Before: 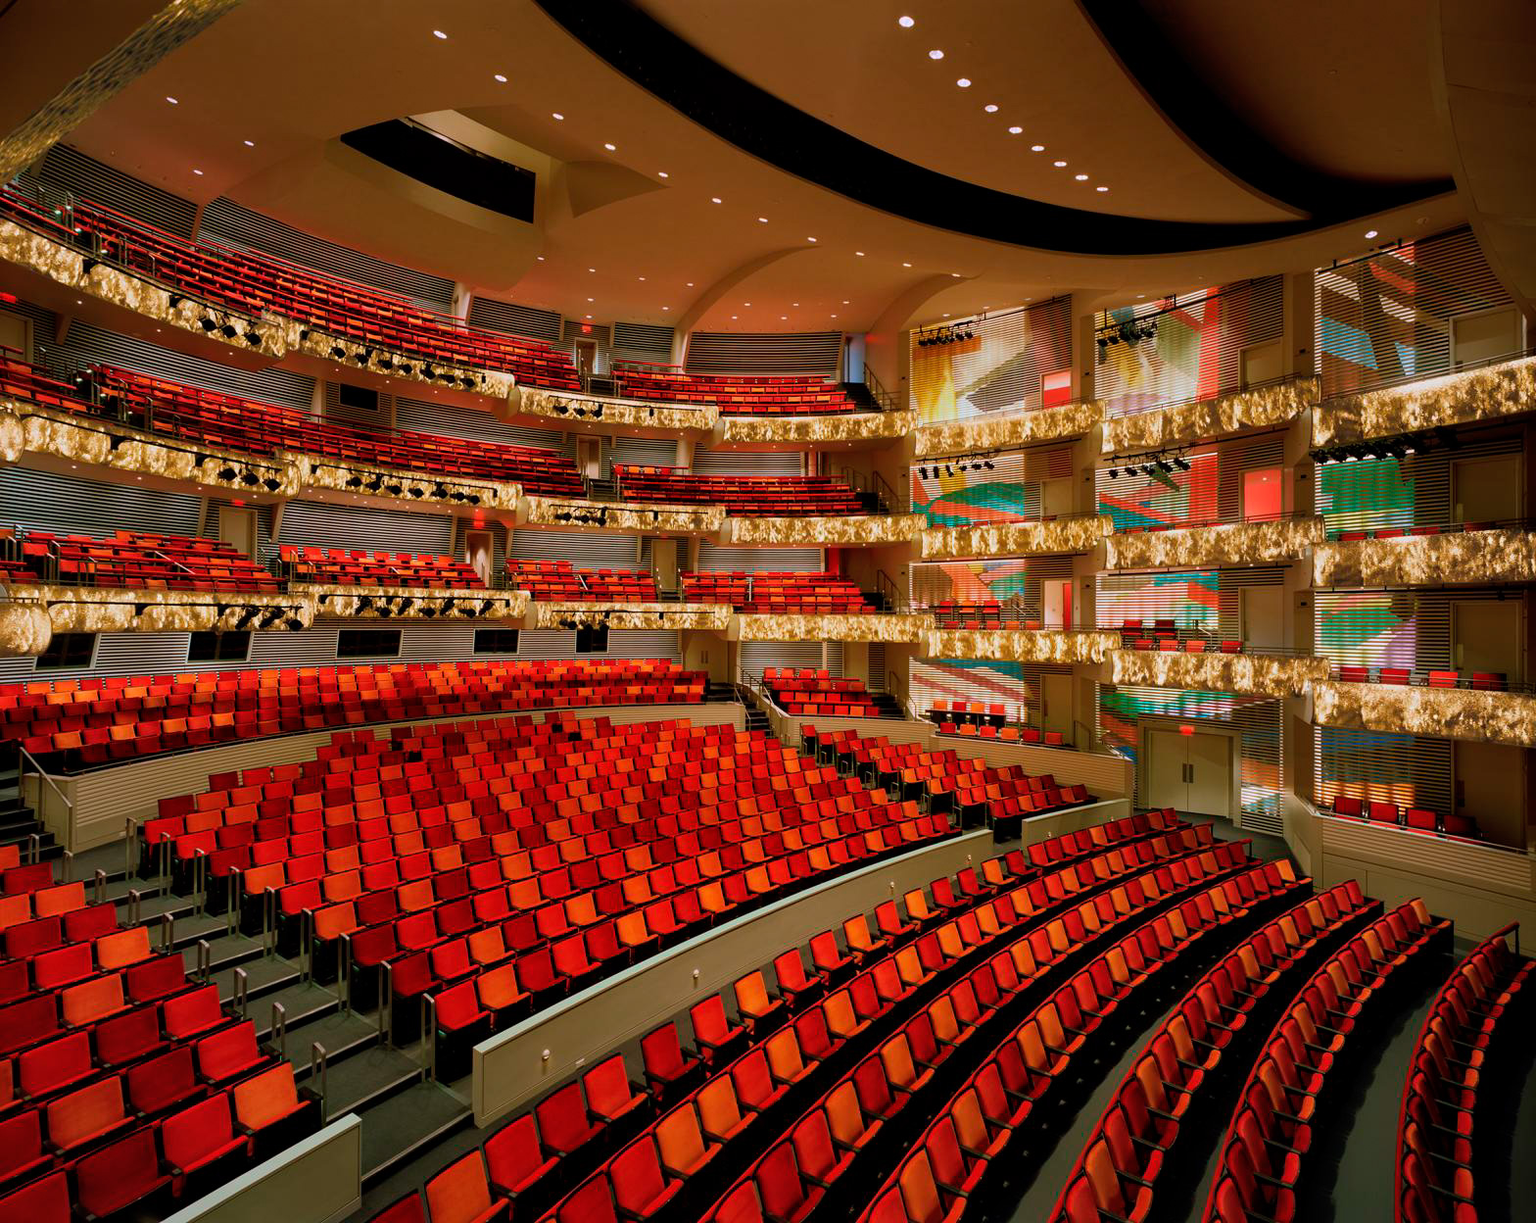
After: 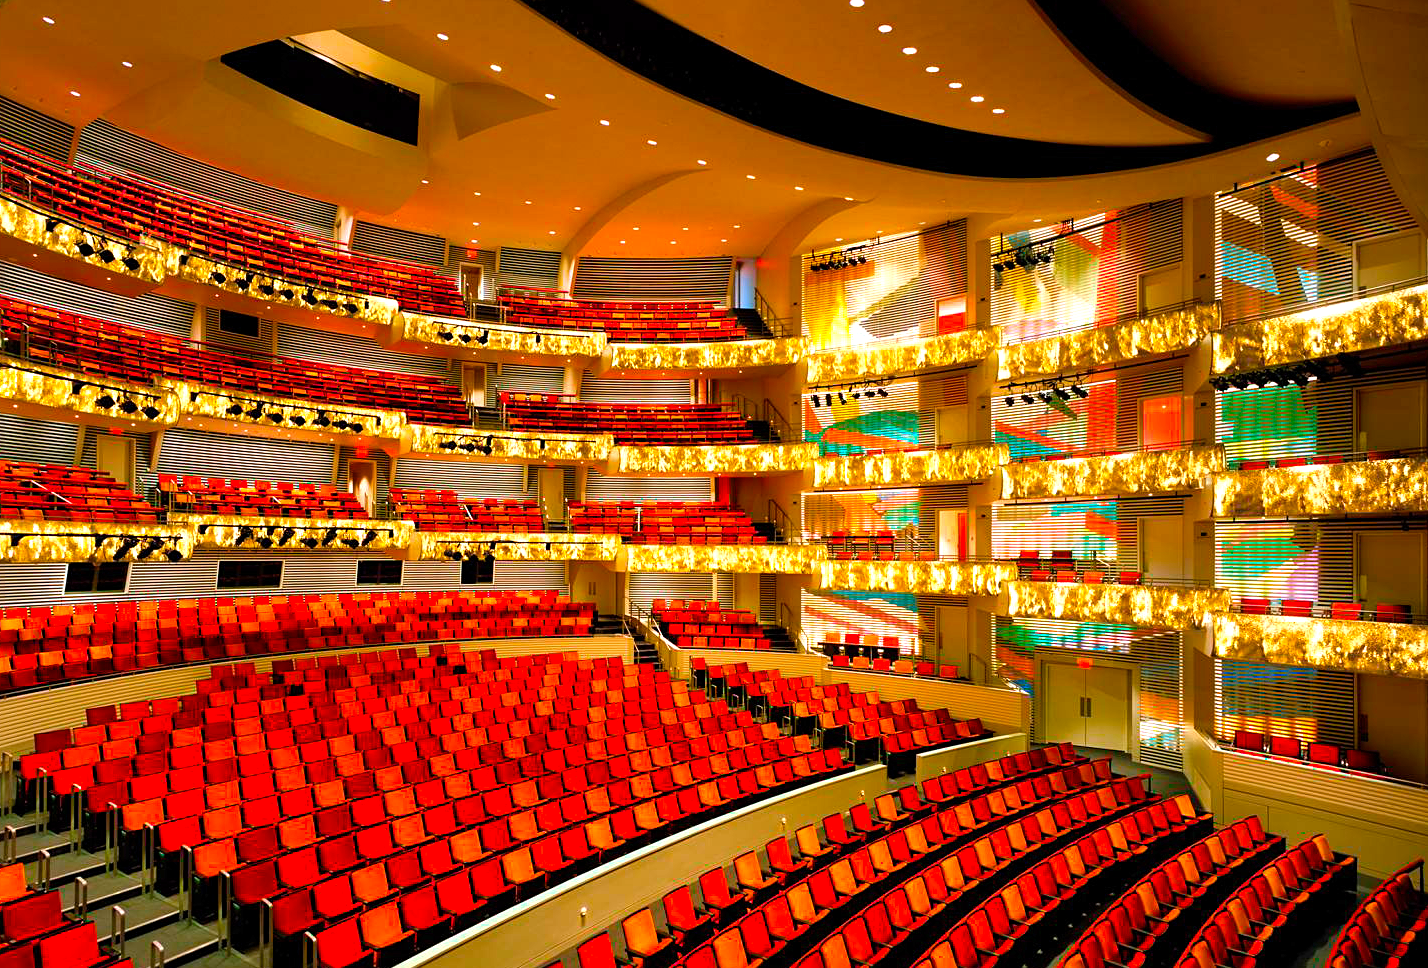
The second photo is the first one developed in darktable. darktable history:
exposure: exposure 1.16 EV, compensate exposure bias true, compensate highlight preservation false
color balance rgb: perceptual saturation grading › global saturation 30%, global vibrance 20%
crop: left 8.155%, top 6.611%, bottom 15.385%
sharpen: amount 0.2
